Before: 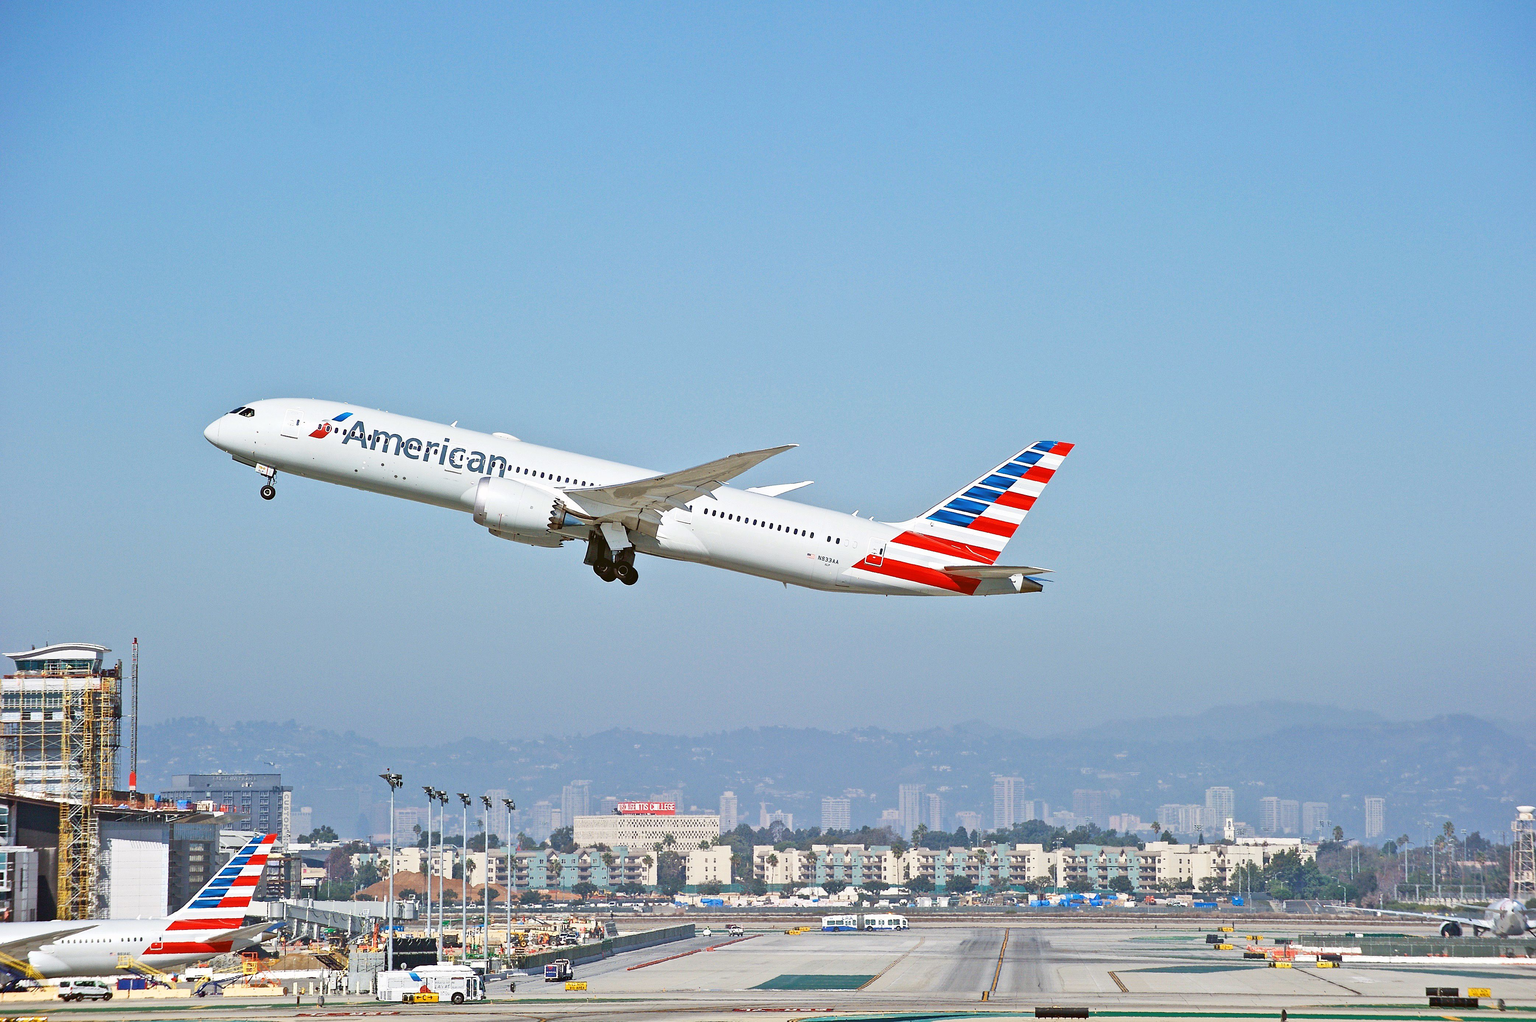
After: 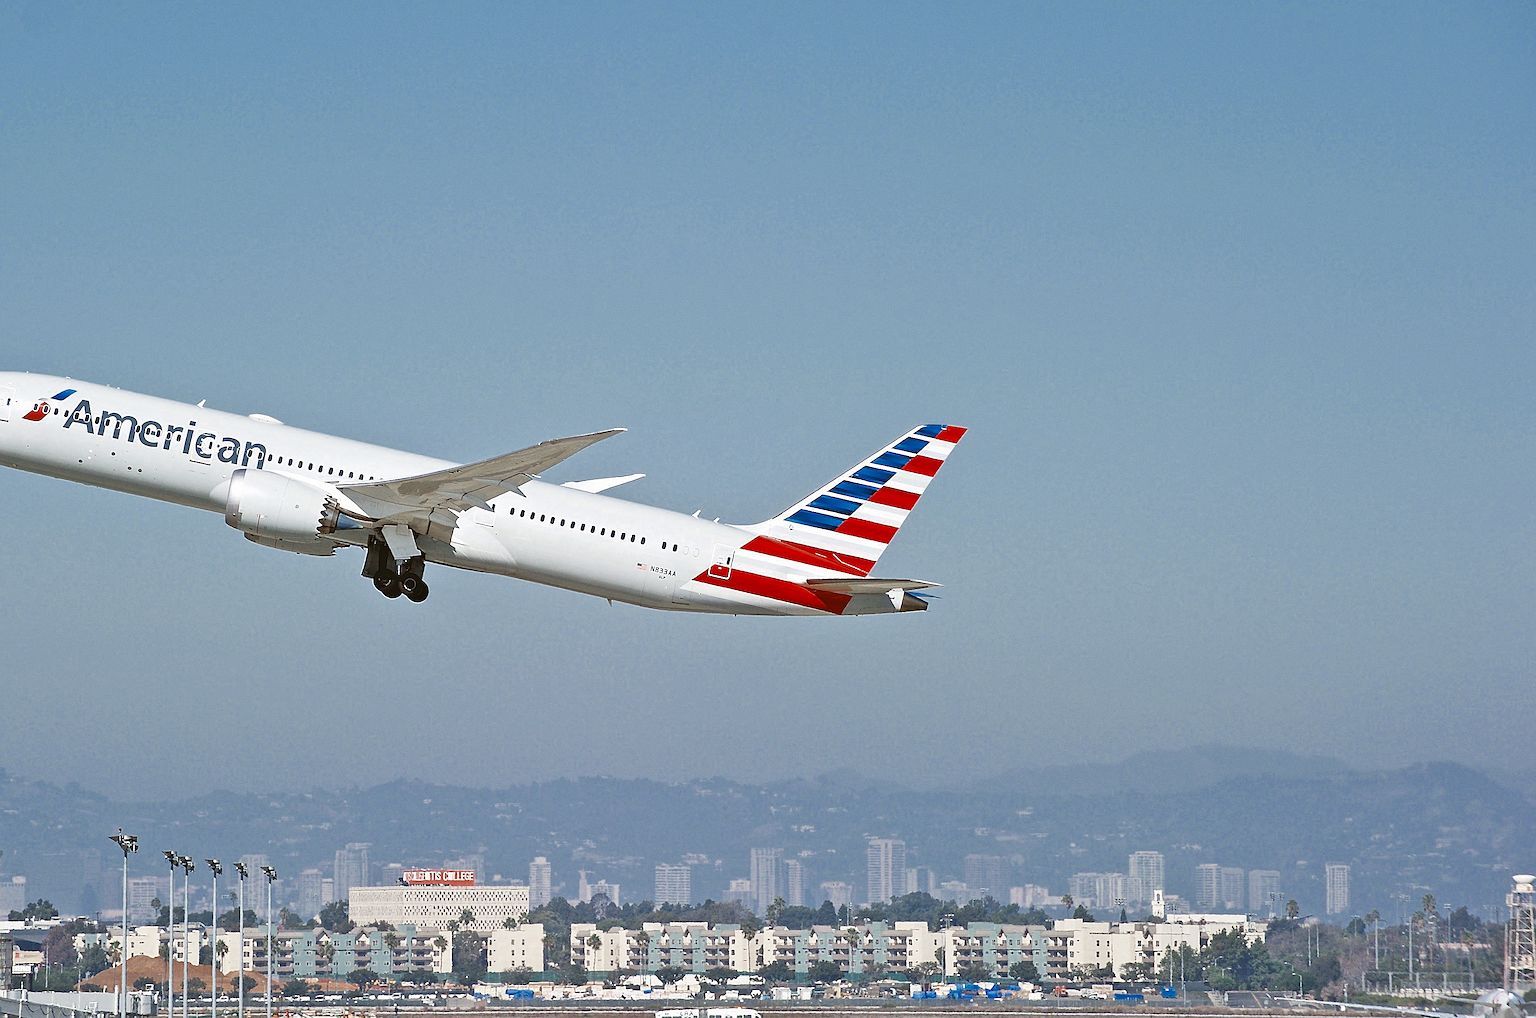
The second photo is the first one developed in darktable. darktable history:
sharpen: on, module defaults
crop: left 18.951%, top 9.525%, right 0%, bottom 9.702%
color zones: curves: ch0 [(0, 0.5) (0.125, 0.4) (0.25, 0.5) (0.375, 0.4) (0.5, 0.4) (0.625, 0.35) (0.75, 0.35) (0.875, 0.5)]; ch1 [(0, 0.35) (0.125, 0.45) (0.25, 0.35) (0.375, 0.35) (0.5, 0.35) (0.625, 0.35) (0.75, 0.45) (0.875, 0.35)]; ch2 [(0, 0.6) (0.125, 0.5) (0.25, 0.5) (0.375, 0.6) (0.5, 0.6) (0.625, 0.5) (0.75, 0.5) (0.875, 0.5)]
